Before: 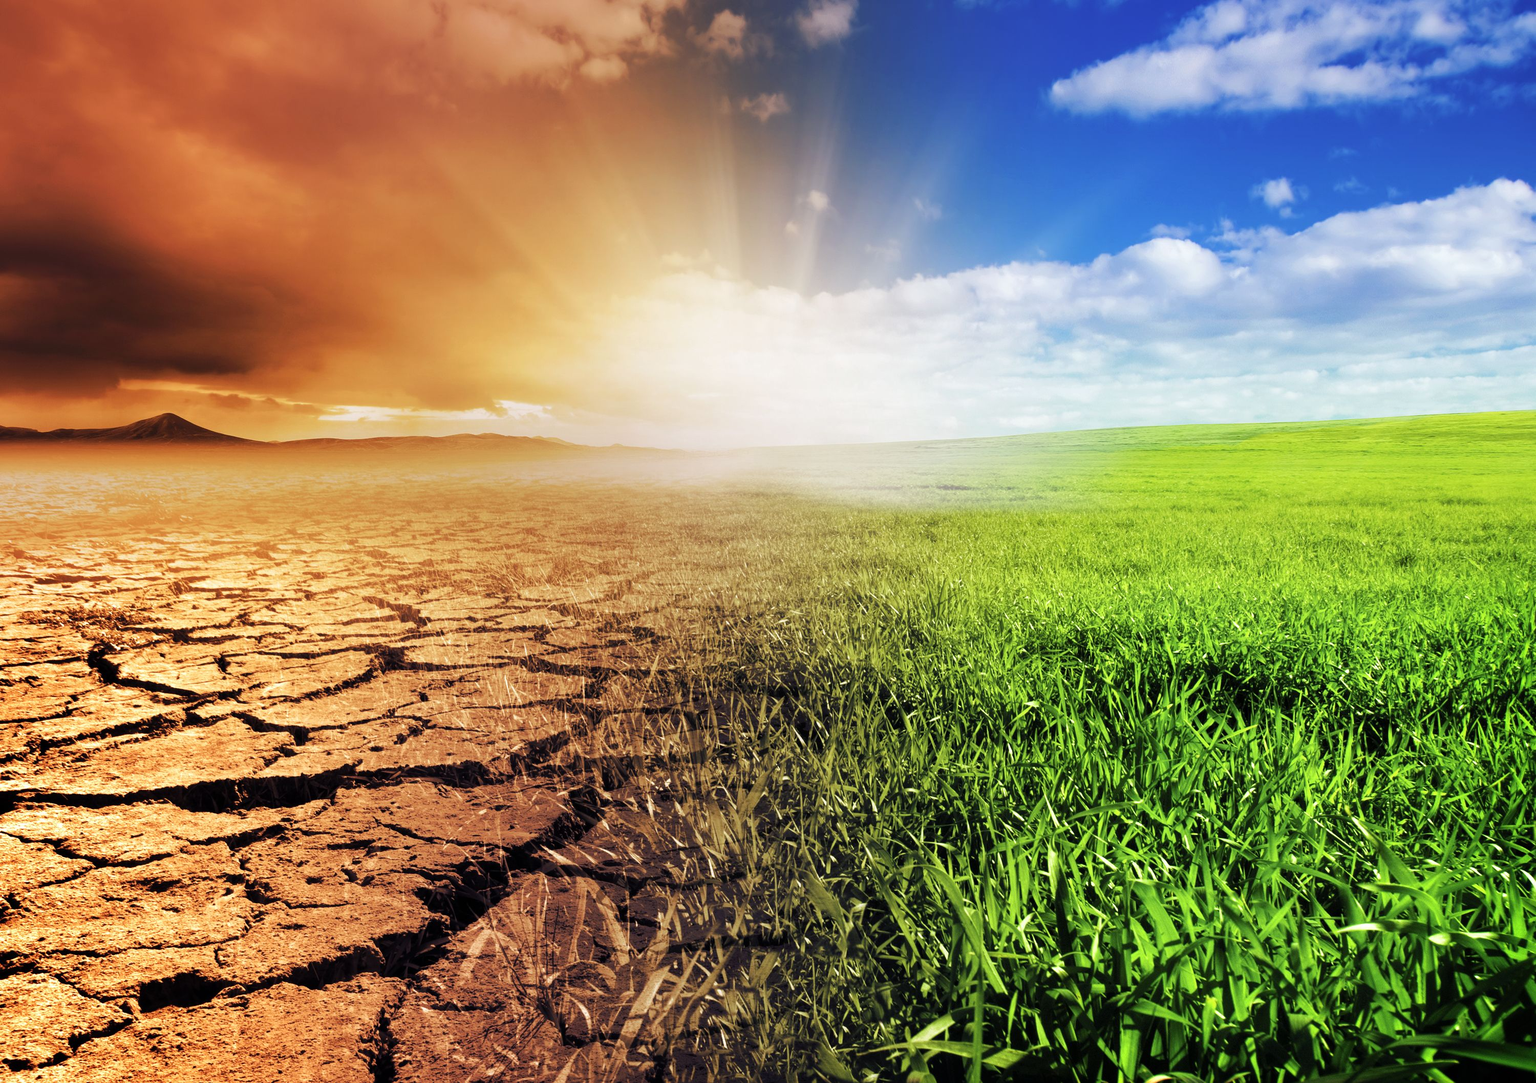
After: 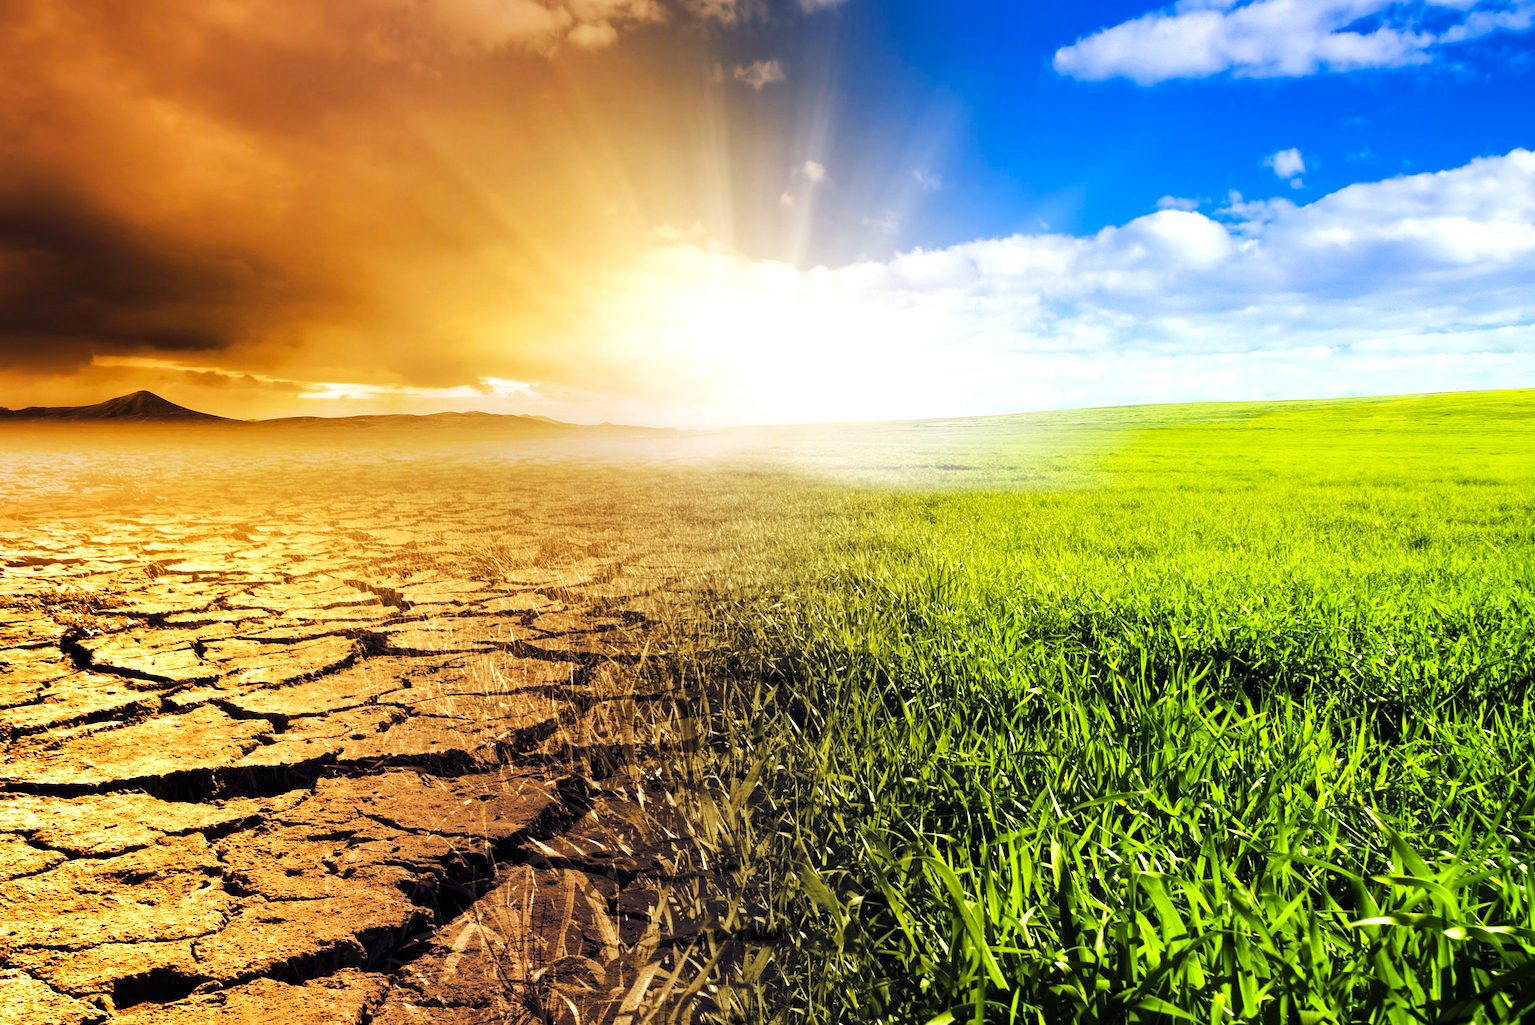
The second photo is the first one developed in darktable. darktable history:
color contrast: green-magenta contrast 0.85, blue-yellow contrast 1.25, unbound 0
tone equalizer: -8 EV -0.417 EV, -7 EV -0.389 EV, -6 EV -0.333 EV, -5 EV -0.222 EV, -3 EV 0.222 EV, -2 EV 0.333 EV, -1 EV 0.389 EV, +0 EV 0.417 EV, edges refinement/feathering 500, mask exposure compensation -1.57 EV, preserve details no
crop: left 1.964%, top 3.251%, right 1.122%, bottom 4.933%
